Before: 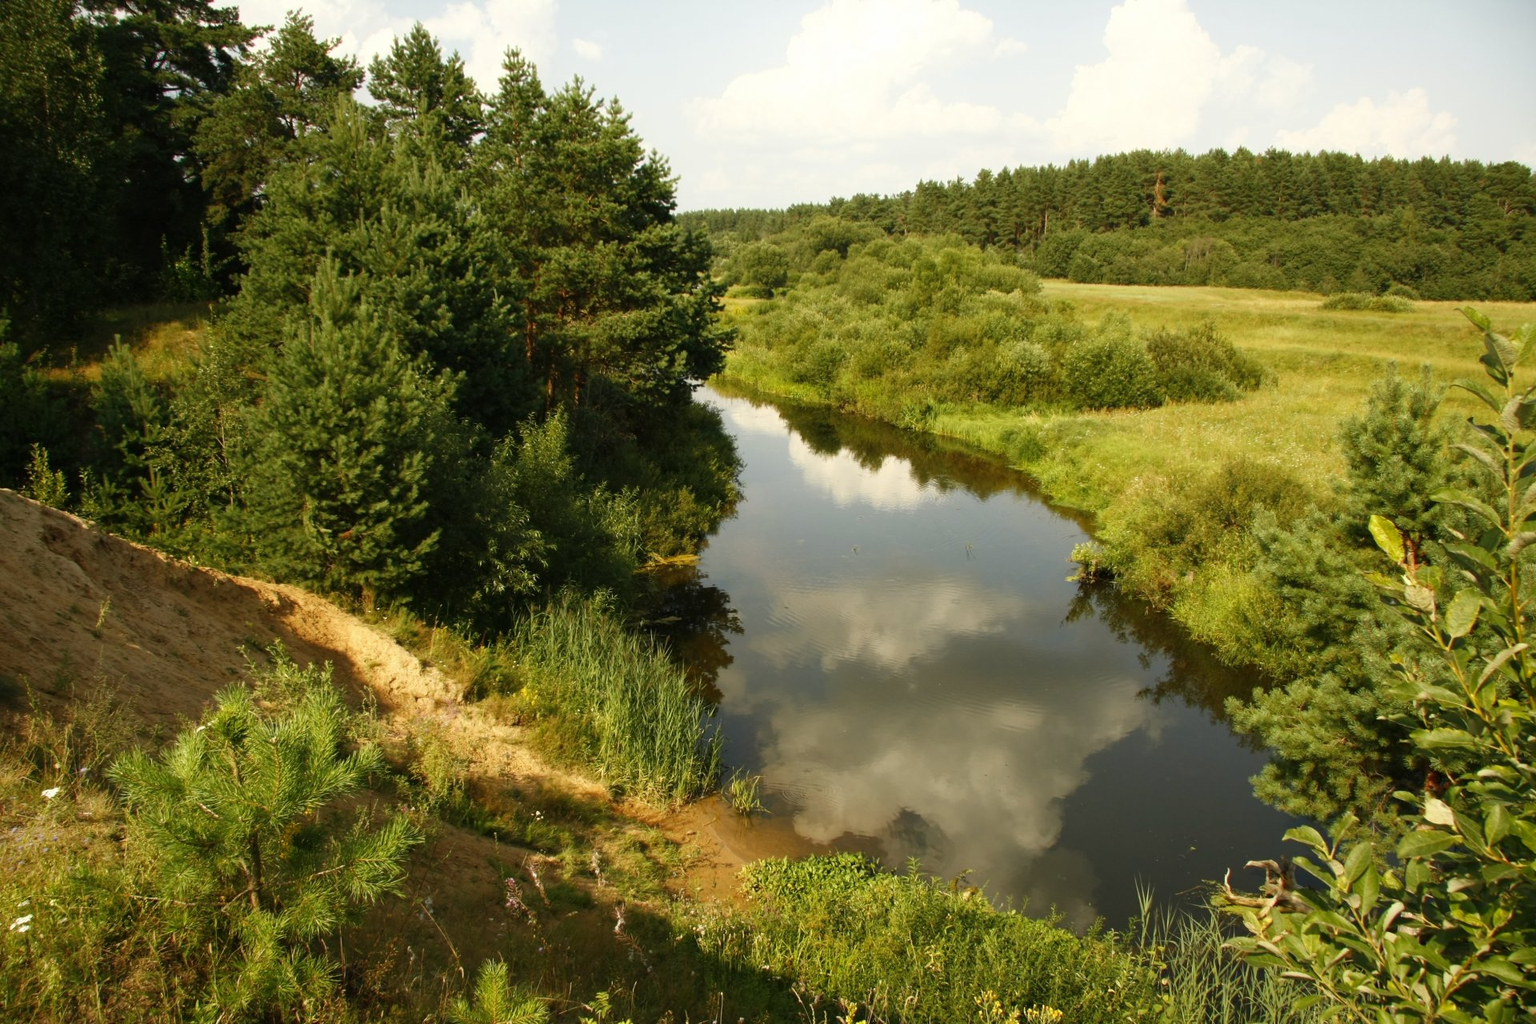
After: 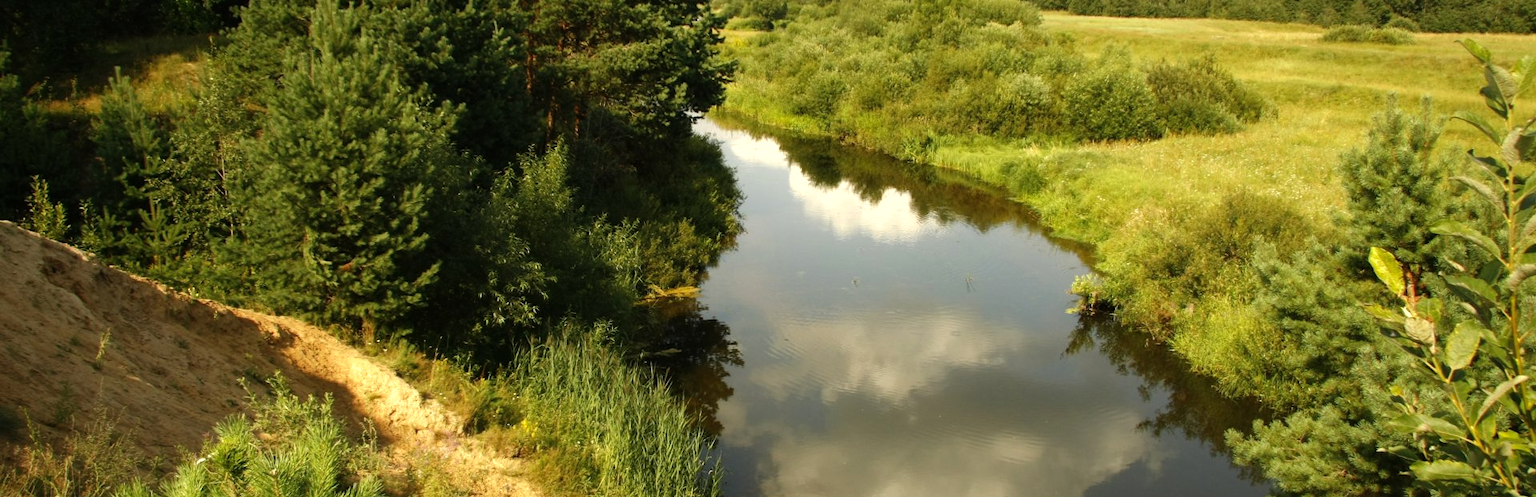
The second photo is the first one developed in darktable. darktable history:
crop and rotate: top 26.218%, bottom 25.17%
shadows and highlights: shadows 8.28, white point adjustment 1.07, highlights -38.76
tone equalizer: -8 EV -0.456 EV, -7 EV -0.409 EV, -6 EV -0.334 EV, -5 EV -0.185 EV, -3 EV 0.193 EV, -2 EV 0.312 EV, -1 EV 0.384 EV, +0 EV 0.419 EV, mask exposure compensation -0.509 EV
